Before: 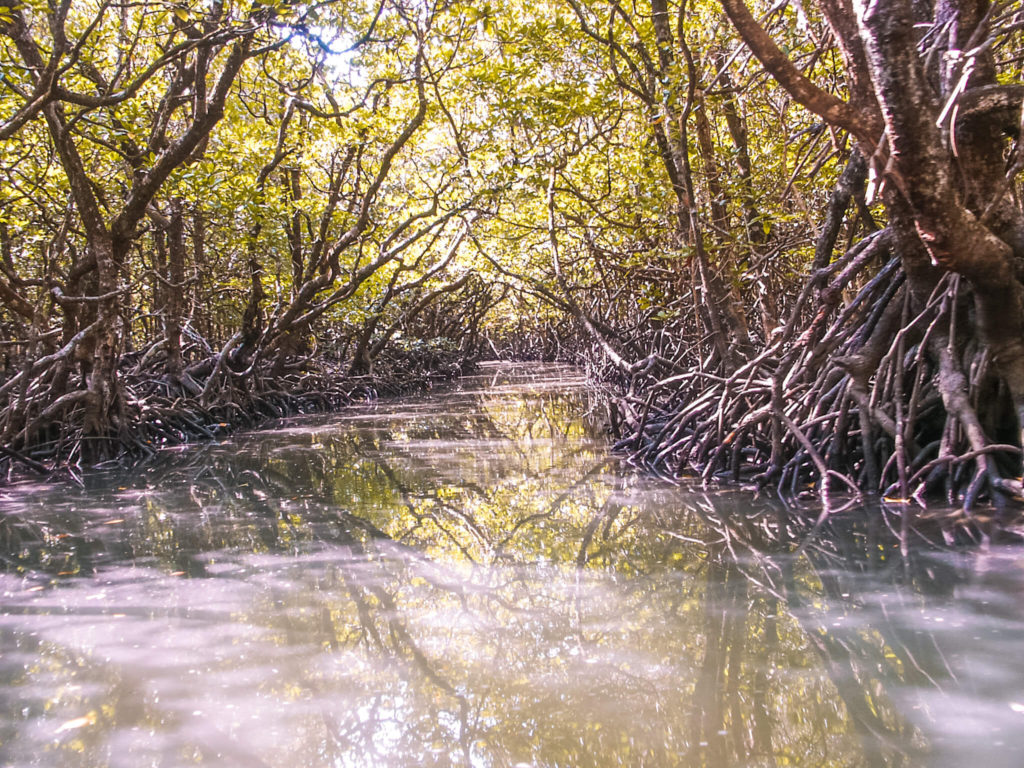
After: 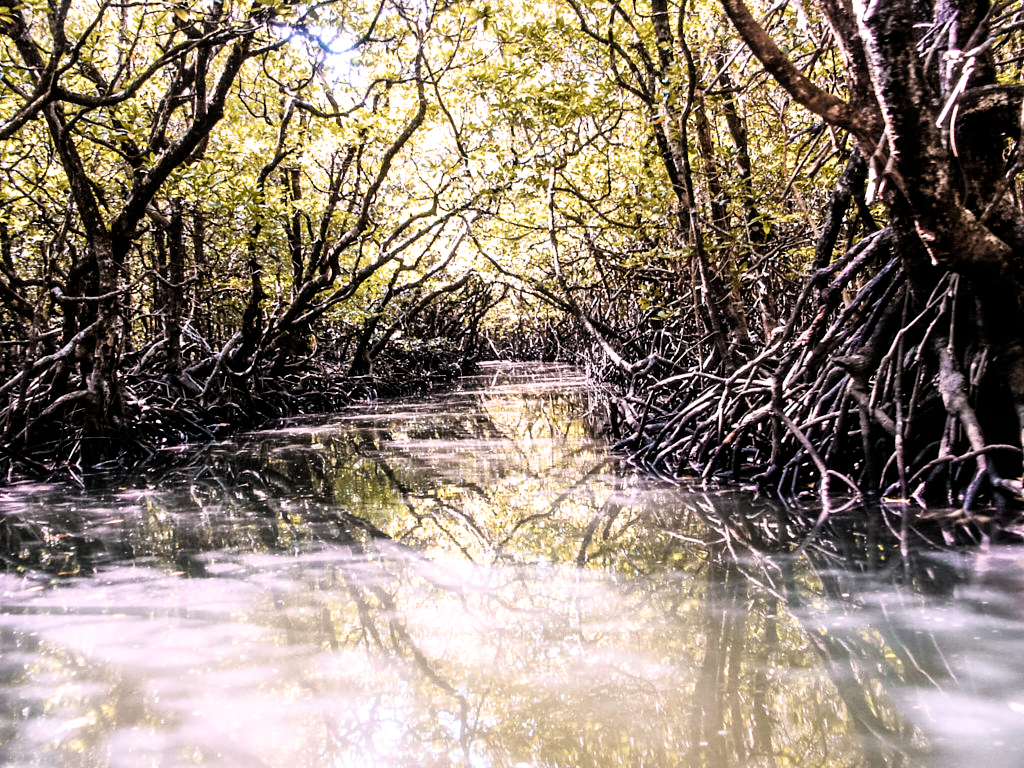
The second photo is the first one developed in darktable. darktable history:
filmic rgb: black relative exposure -3.77 EV, white relative exposure 2.37 EV, dynamic range scaling -49.73%, hardness 3.47, latitude 29.62%, contrast 1.794, color science v6 (2022)
